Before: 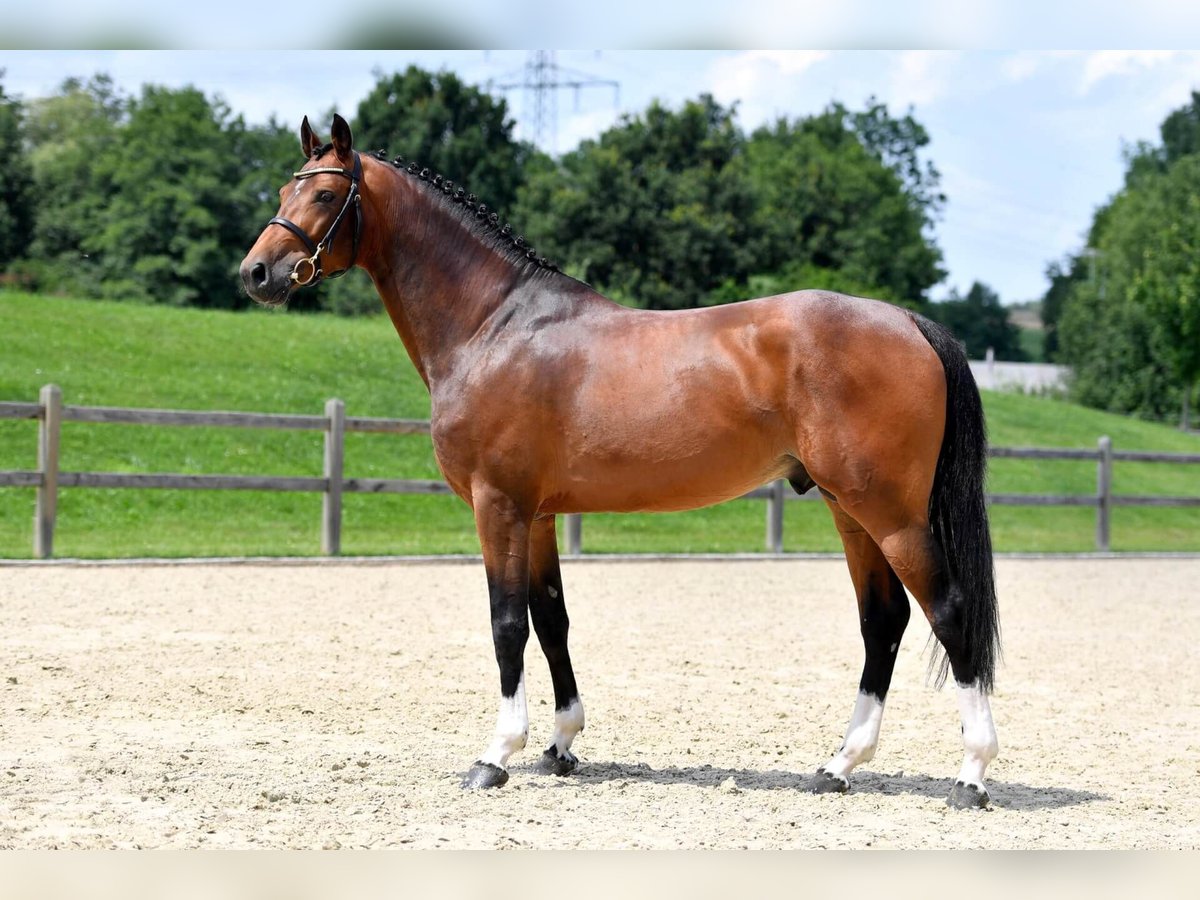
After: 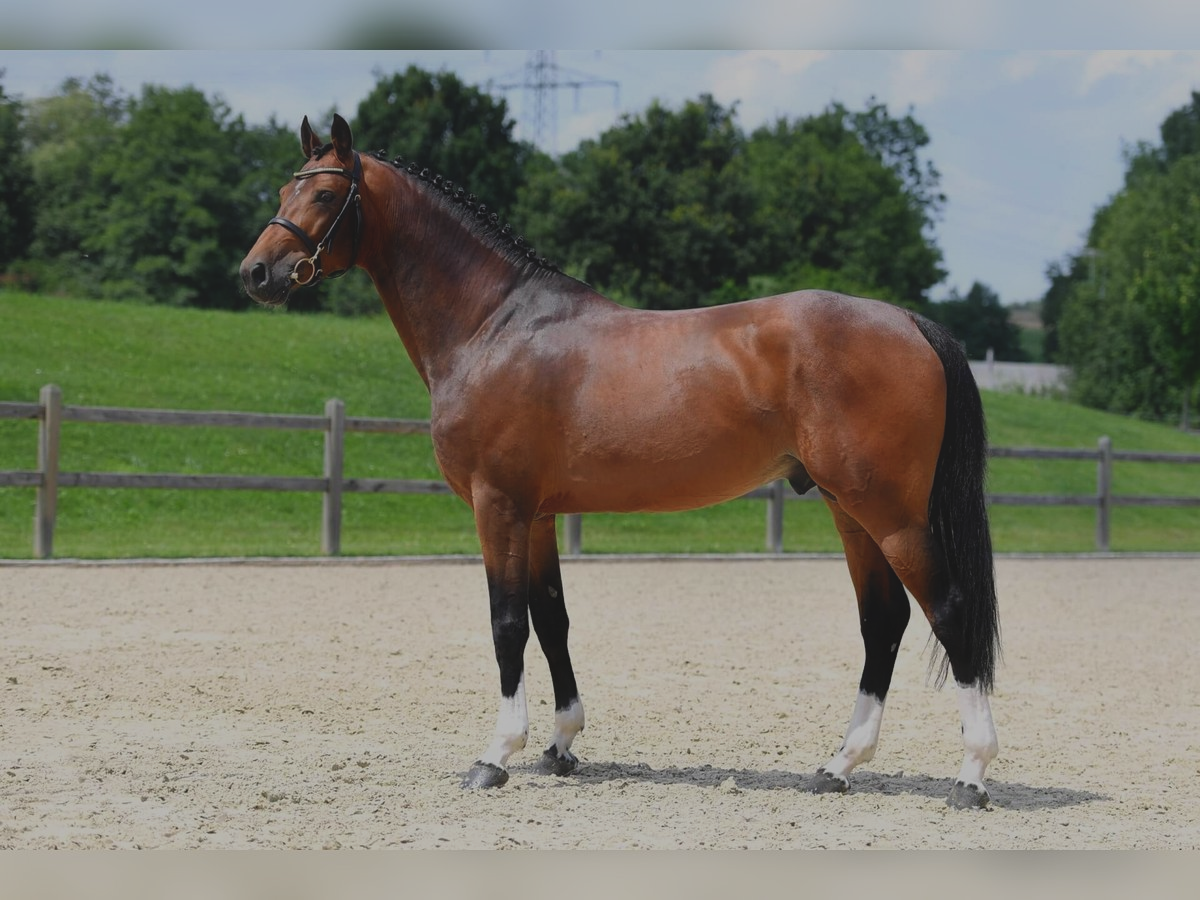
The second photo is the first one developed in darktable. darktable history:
exposure: black level correction -0.016, exposure -1.018 EV, compensate highlight preservation false
contrast equalizer: y [[0.5, 0.486, 0.447, 0.446, 0.489, 0.5], [0.5 ×6], [0.5 ×6], [0 ×6], [0 ×6]]
